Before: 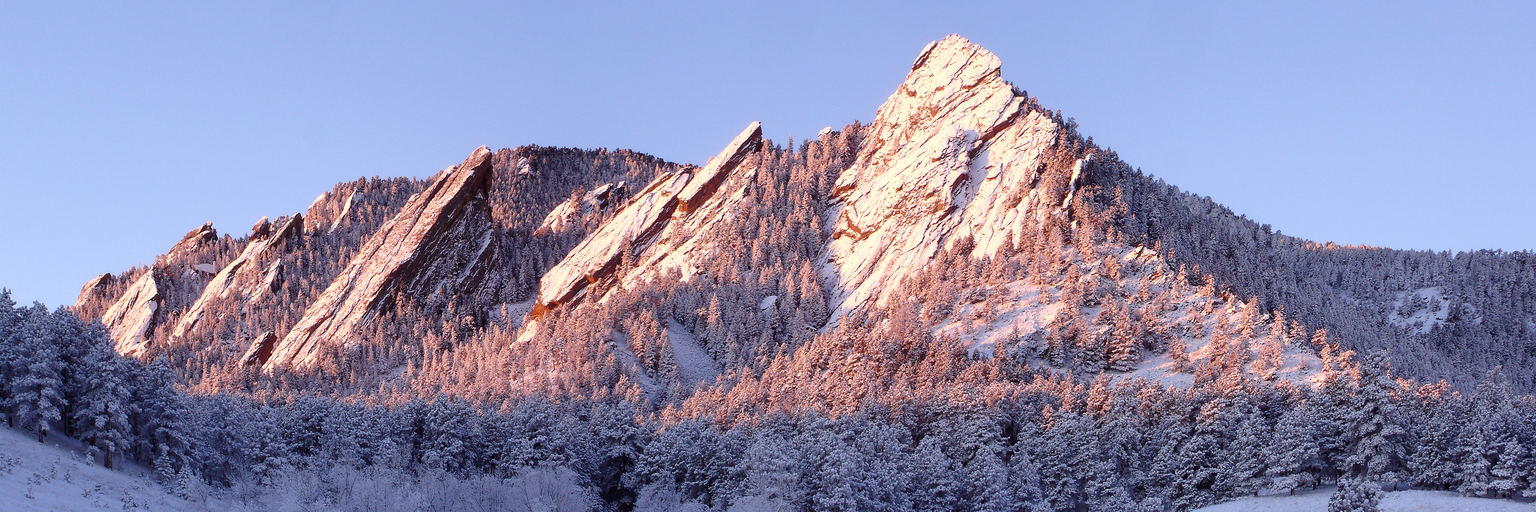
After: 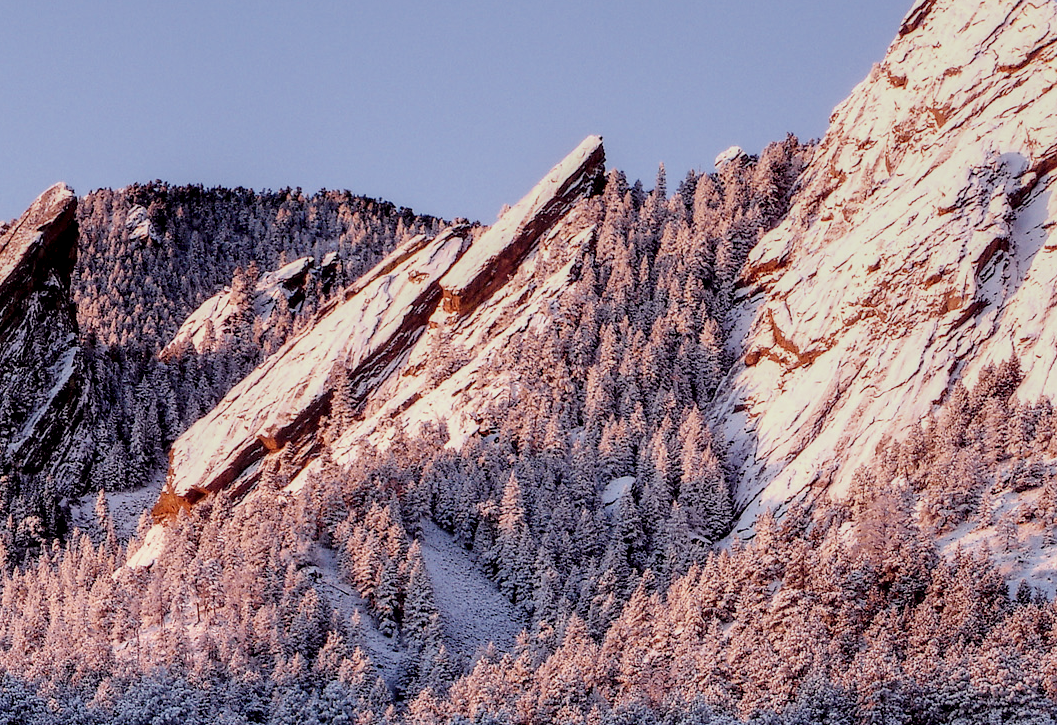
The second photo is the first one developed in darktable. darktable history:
crop and rotate: left 29.476%, top 10.214%, right 35.32%, bottom 17.333%
local contrast: highlights 60%, shadows 60%, detail 160%
filmic rgb: black relative exposure -6.98 EV, white relative exposure 5.63 EV, hardness 2.86
